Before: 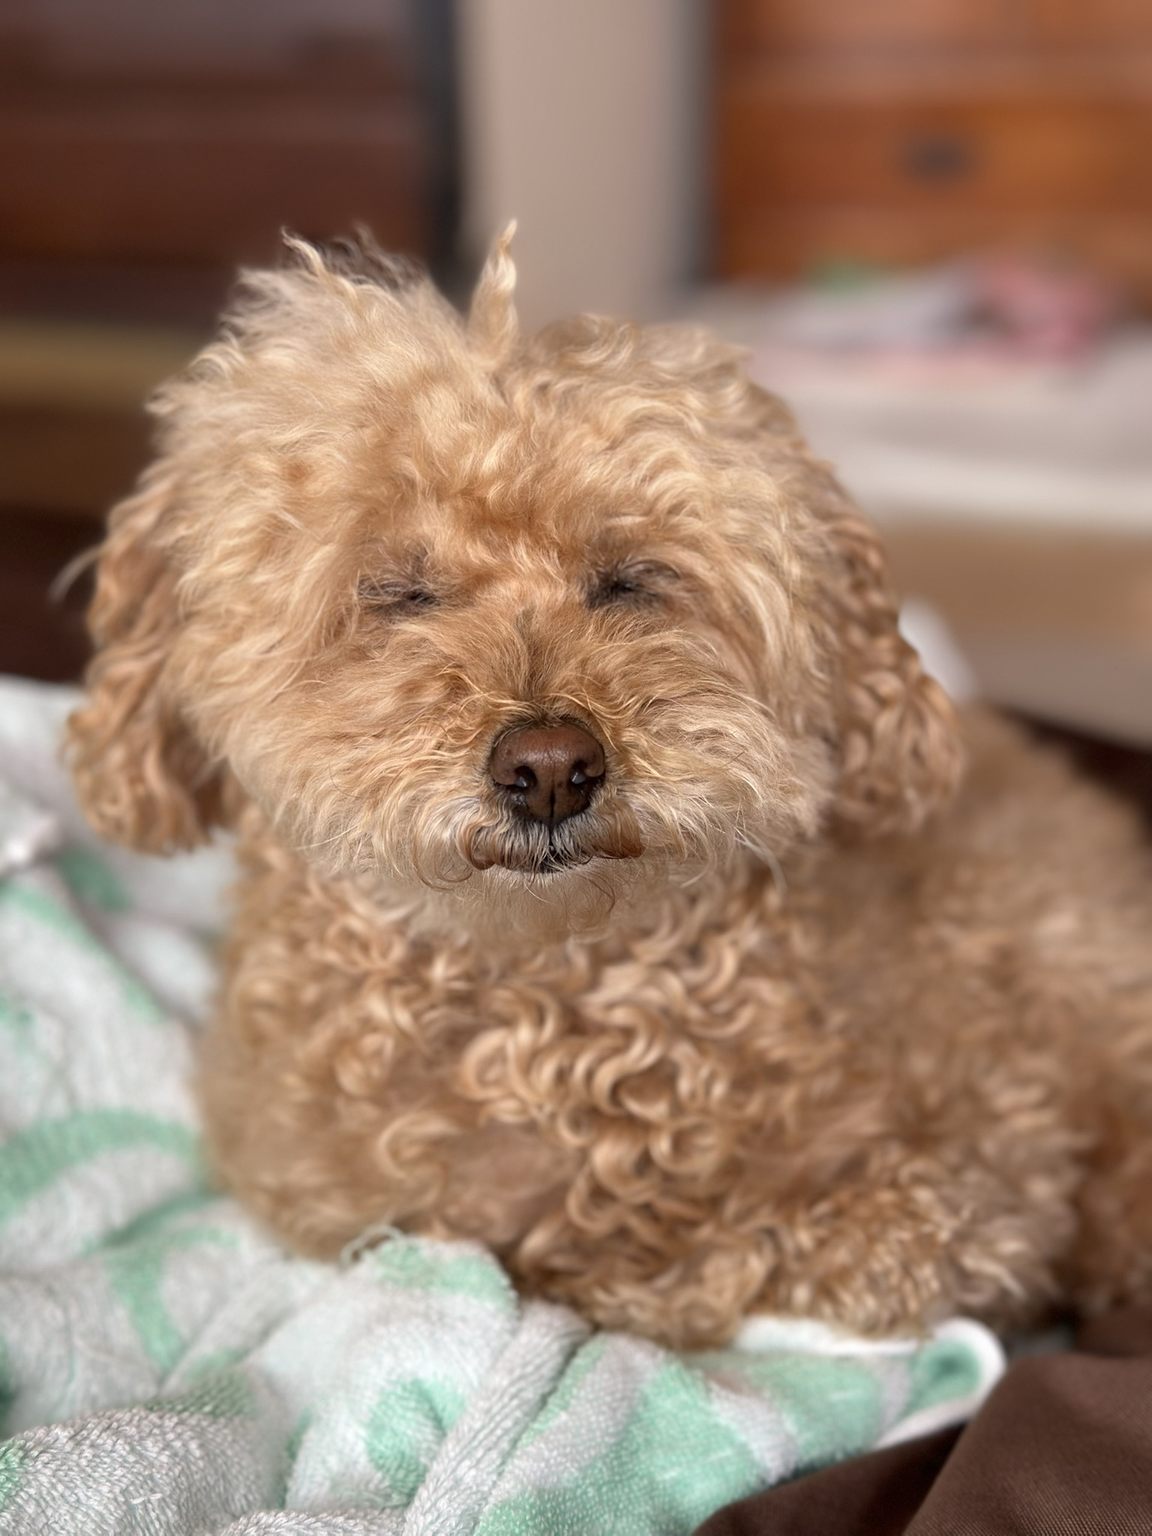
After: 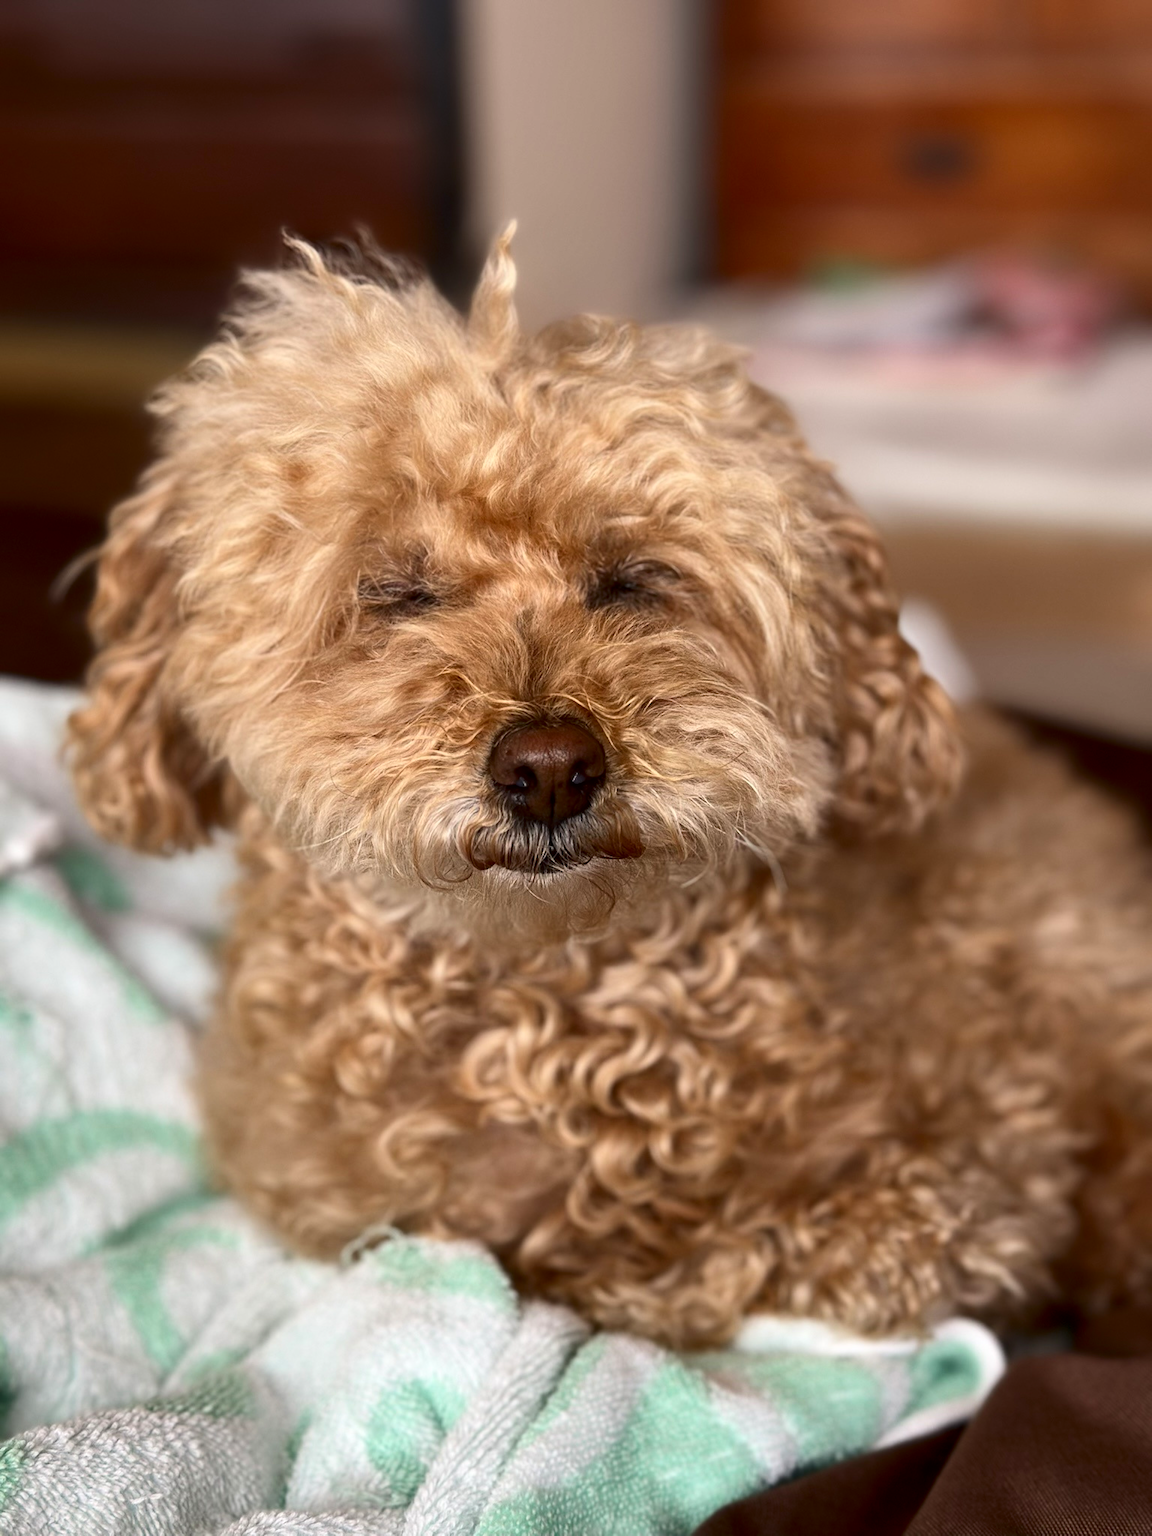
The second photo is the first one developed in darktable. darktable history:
contrast brightness saturation: contrast 0.187, brightness -0.112, saturation 0.205
